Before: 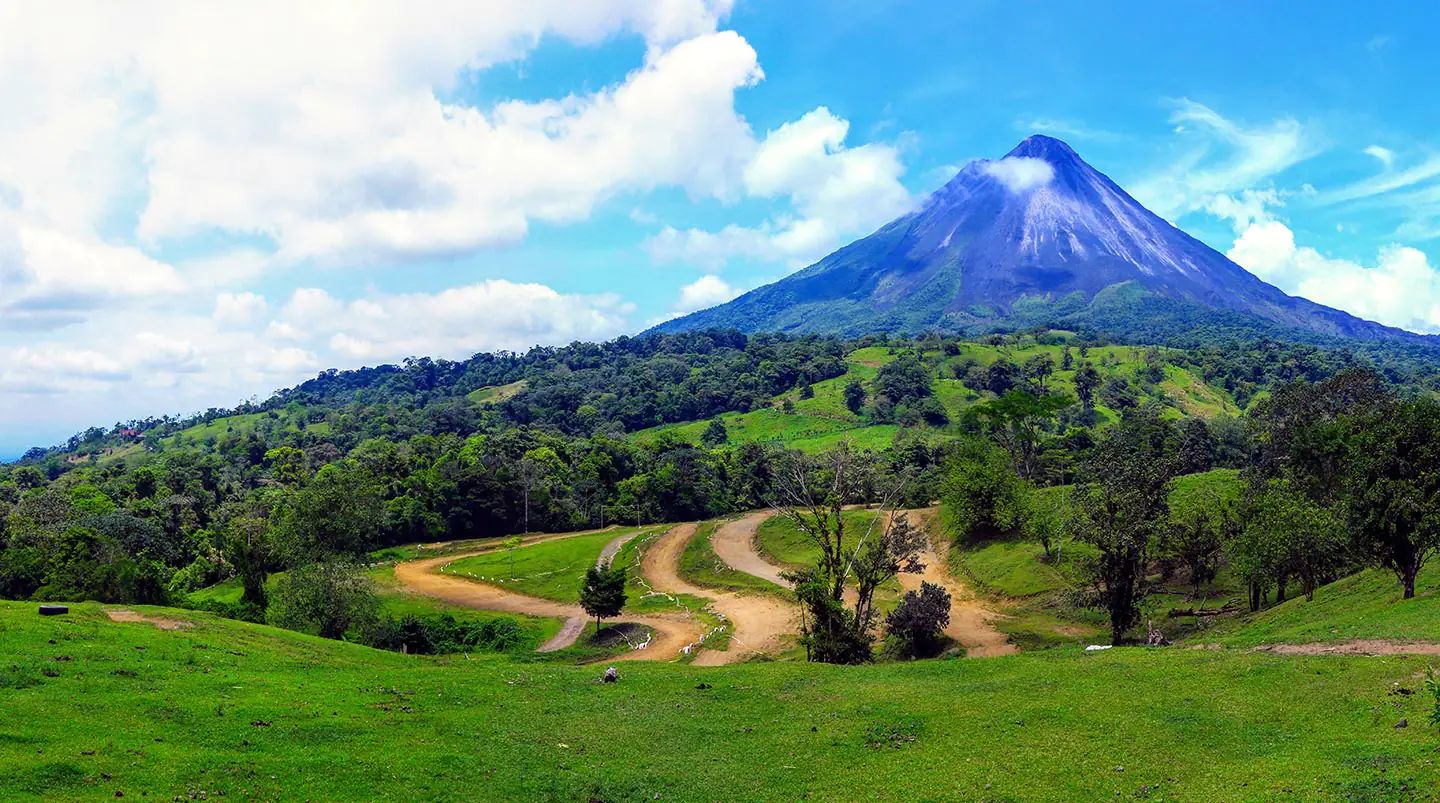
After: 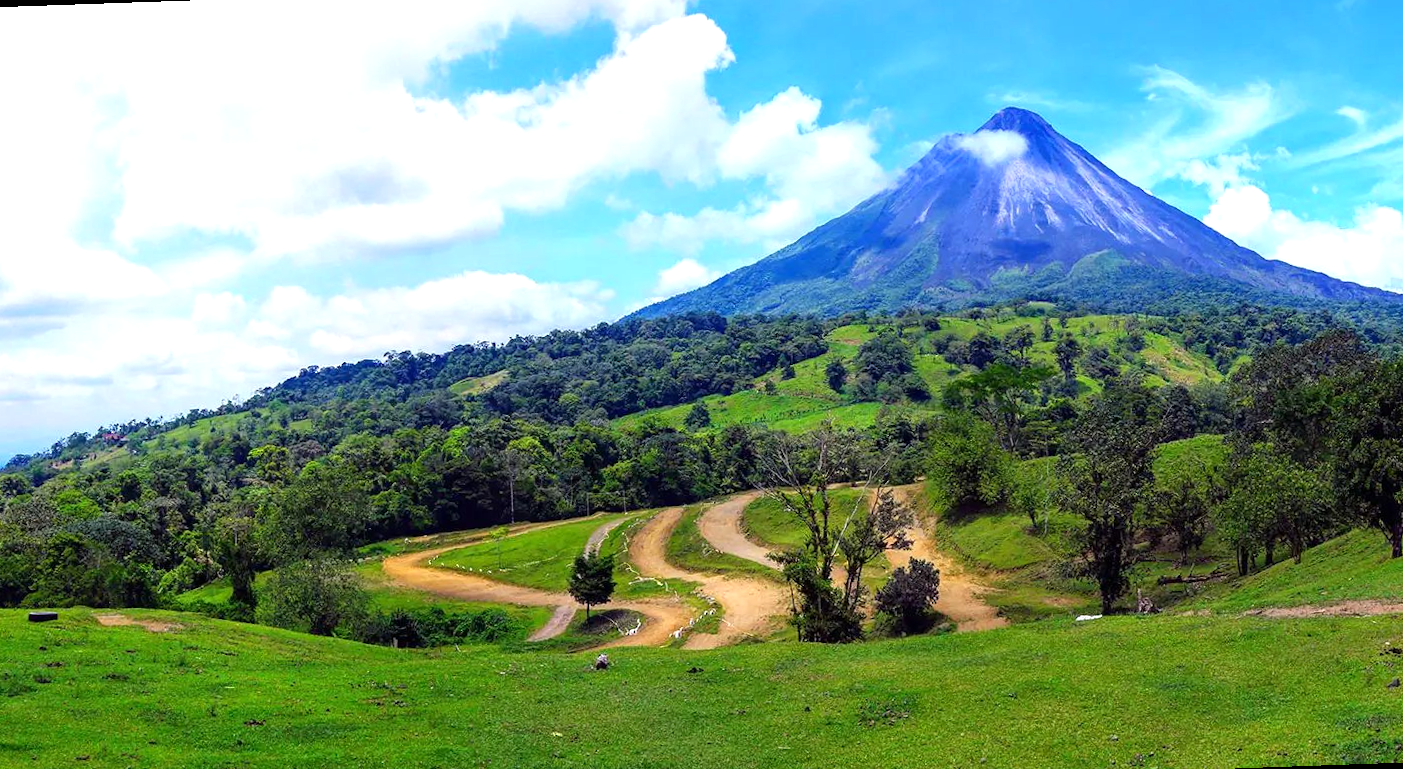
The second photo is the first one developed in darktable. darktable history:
exposure: exposure 0.3 EV, compensate highlight preservation false
rotate and perspective: rotation -2°, crop left 0.022, crop right 0.978, crop top 0.049, crop bottom 0.951
